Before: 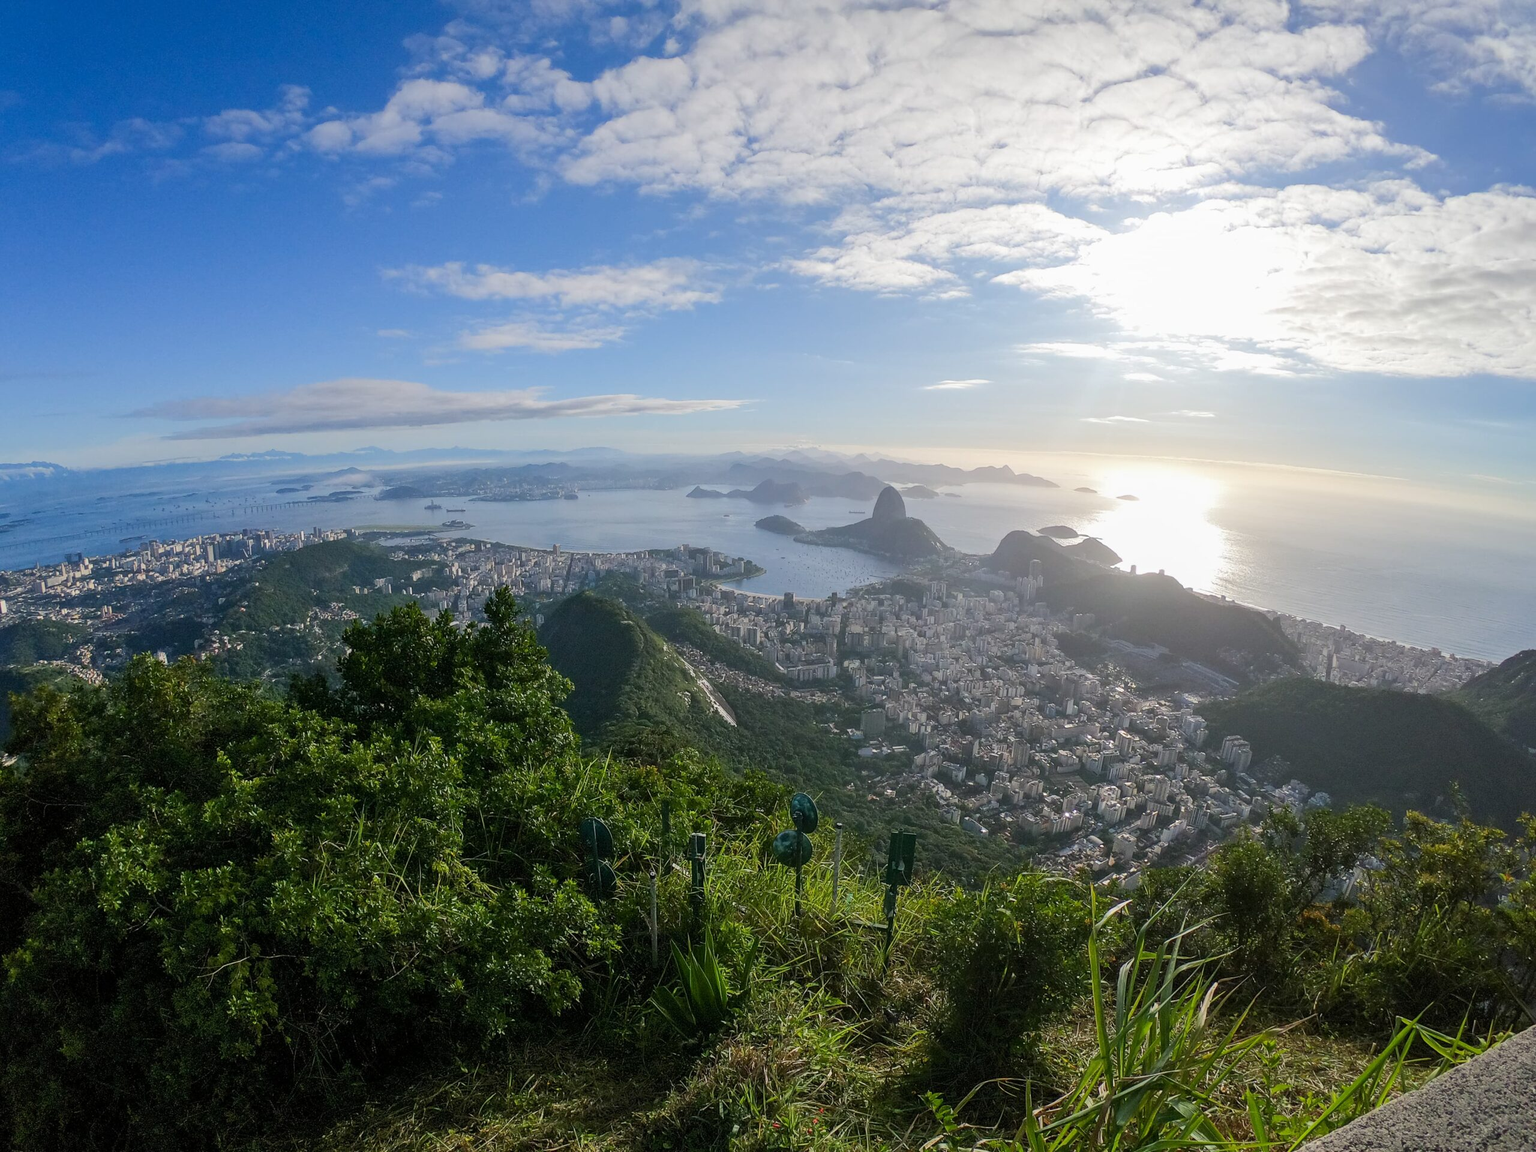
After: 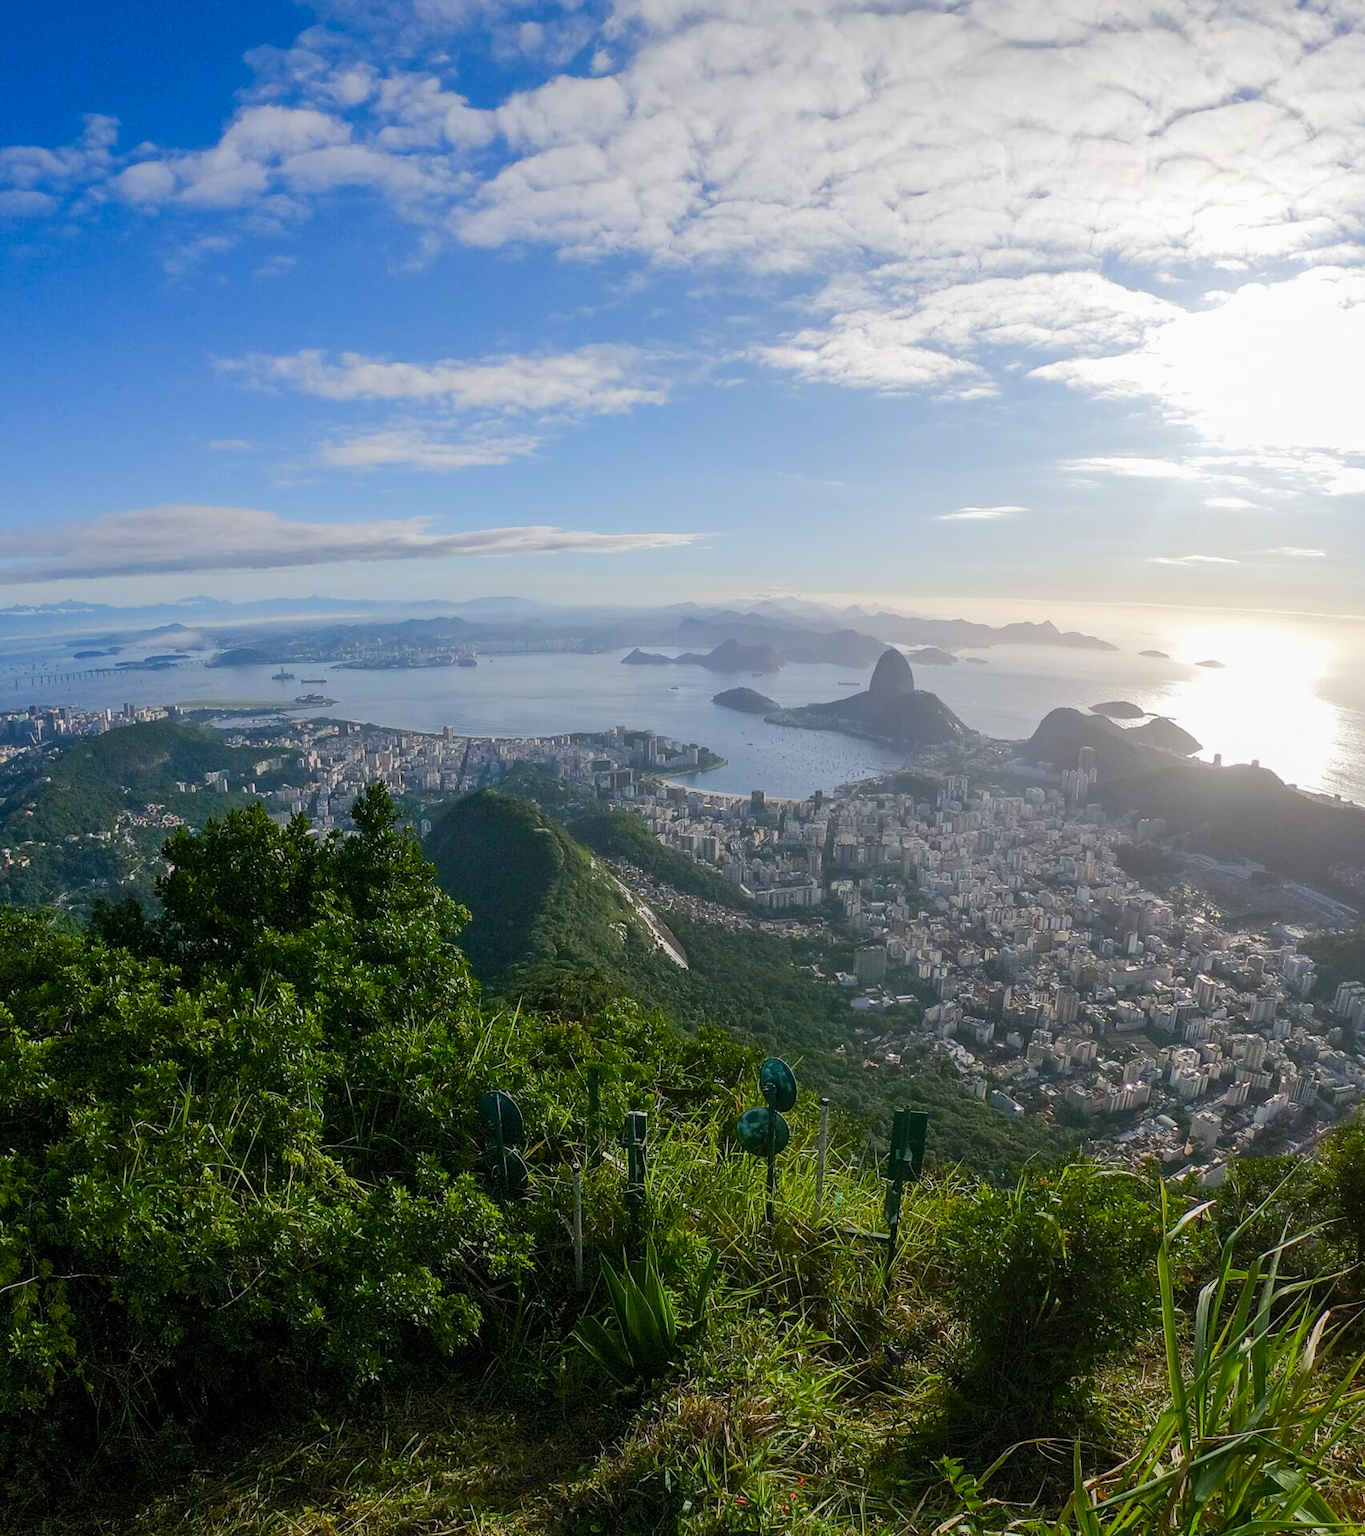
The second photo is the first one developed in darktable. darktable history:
crop and rotate: left 14.385%, right 18.948%
color balance rgb: perceptual saturation grading › global saturation 20%, perceptual saturation grading › highlights -25%, perceptual saturation grading › shadows 25%
